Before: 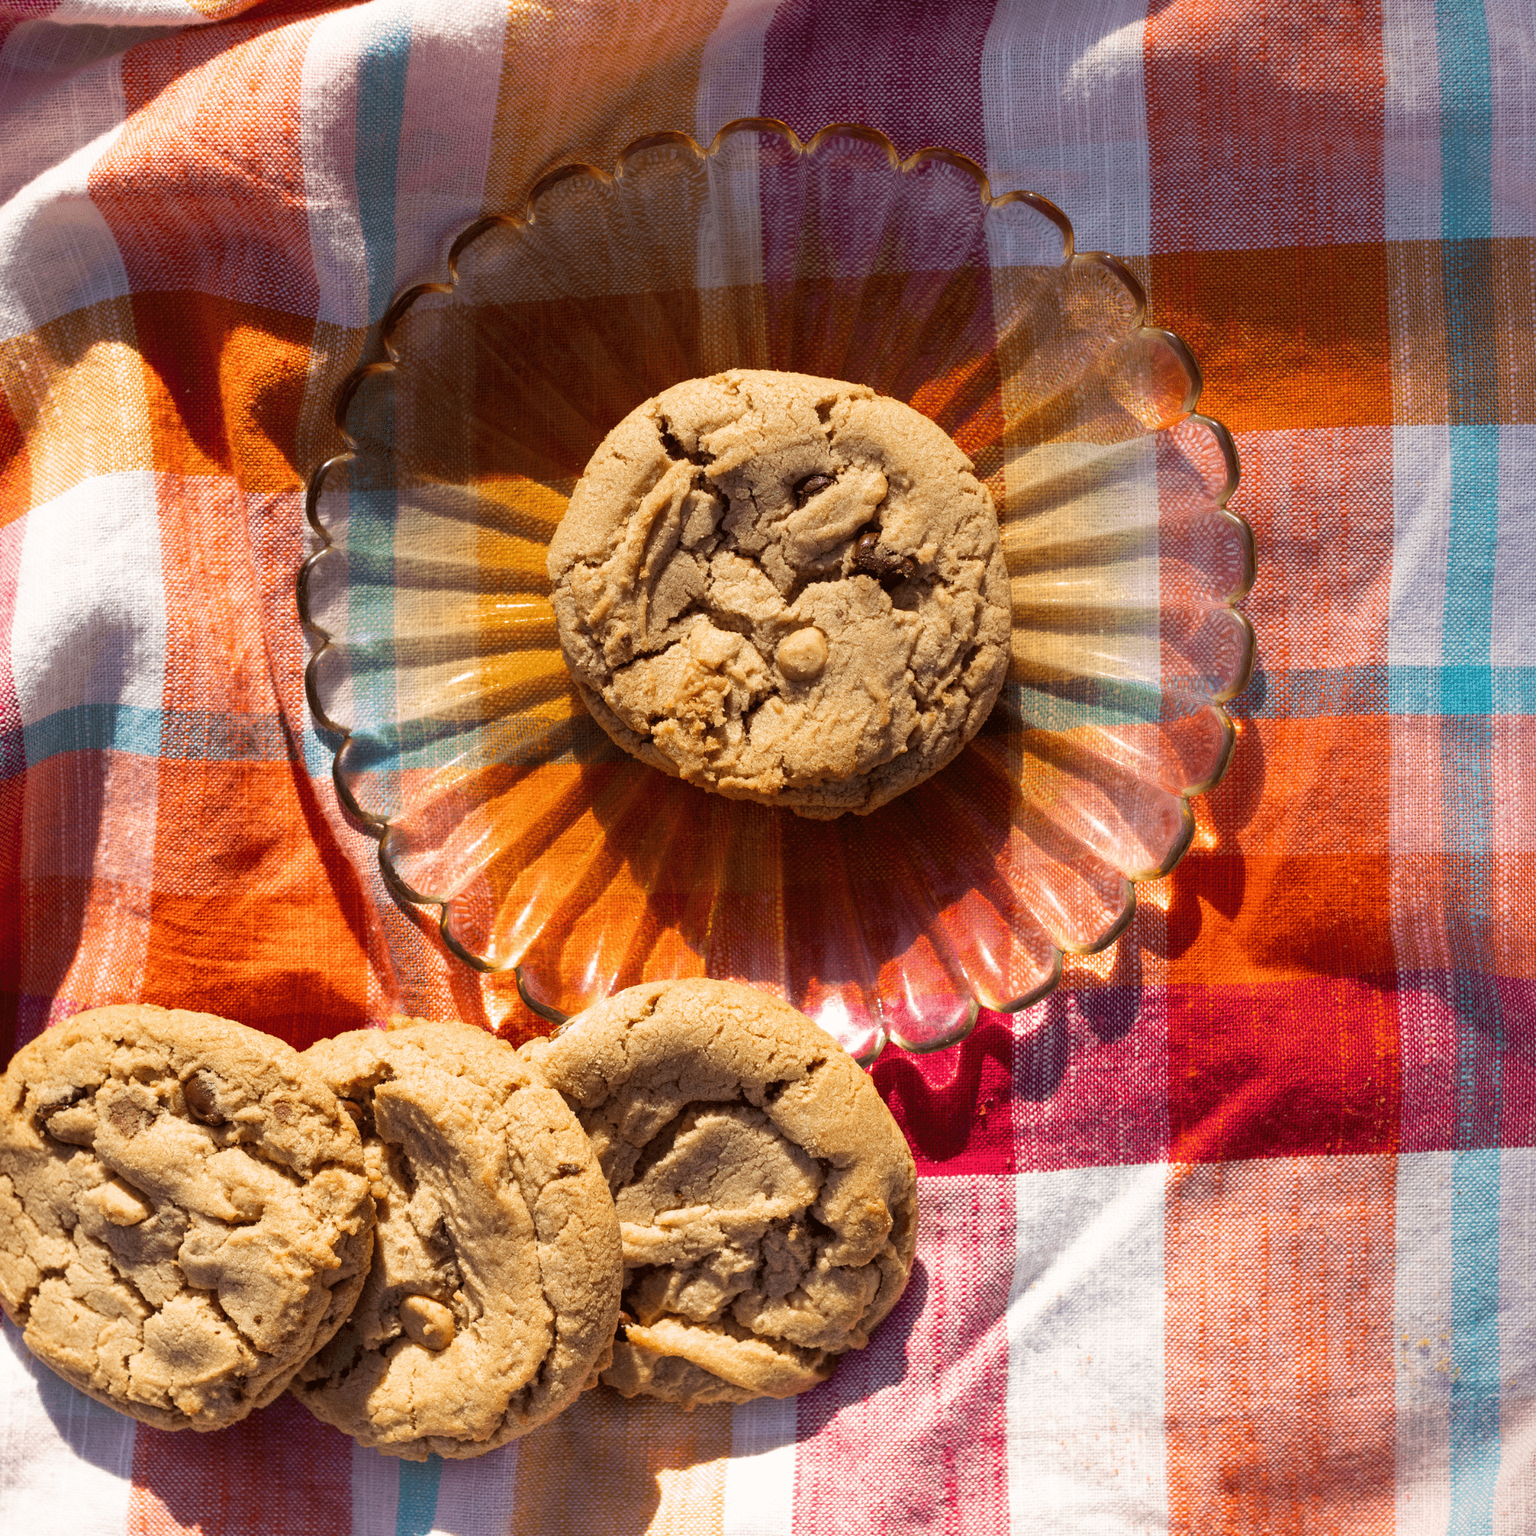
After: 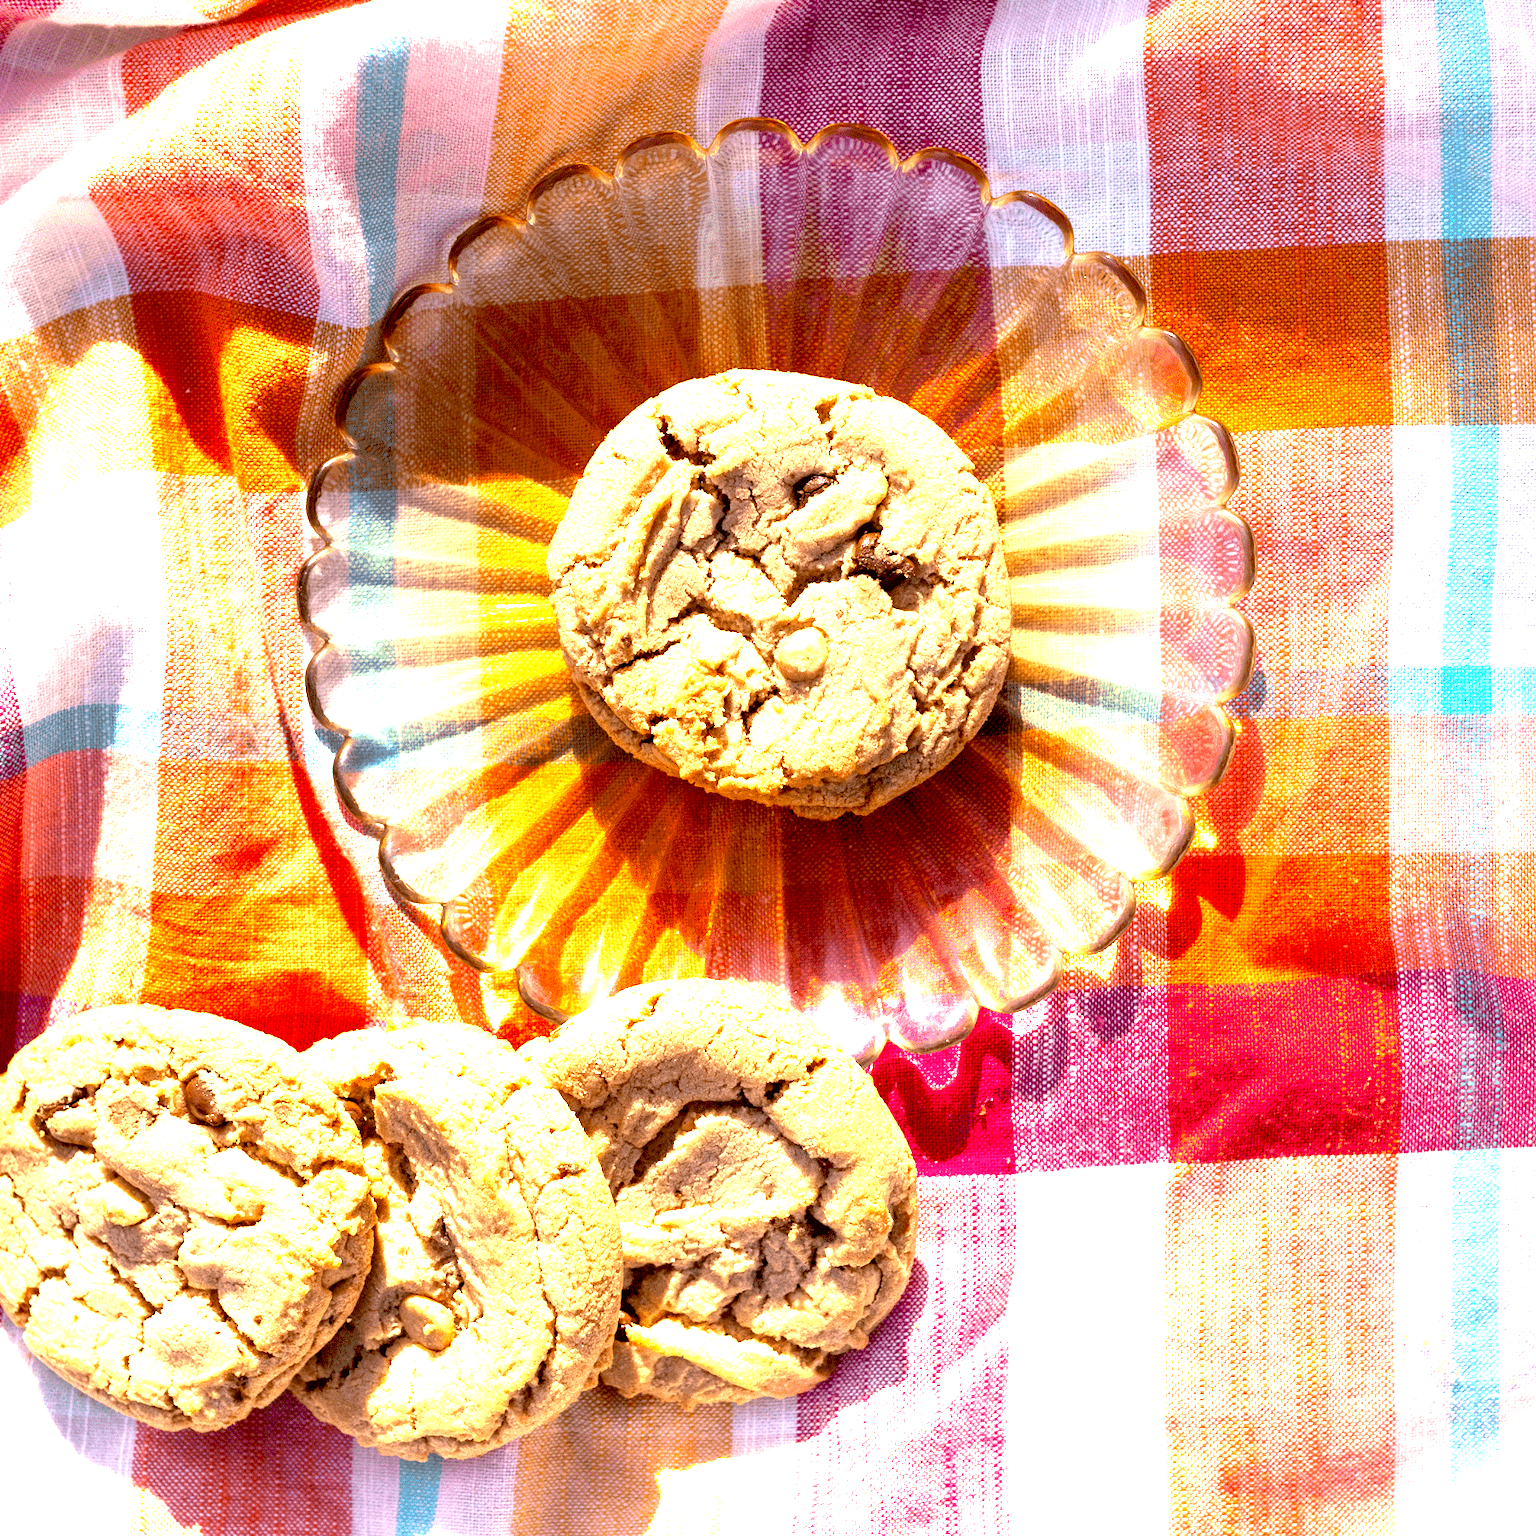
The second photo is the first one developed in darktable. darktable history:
exposure: black level correction 0.005, exposure 2.064 EV, compensate highlight preservation false
